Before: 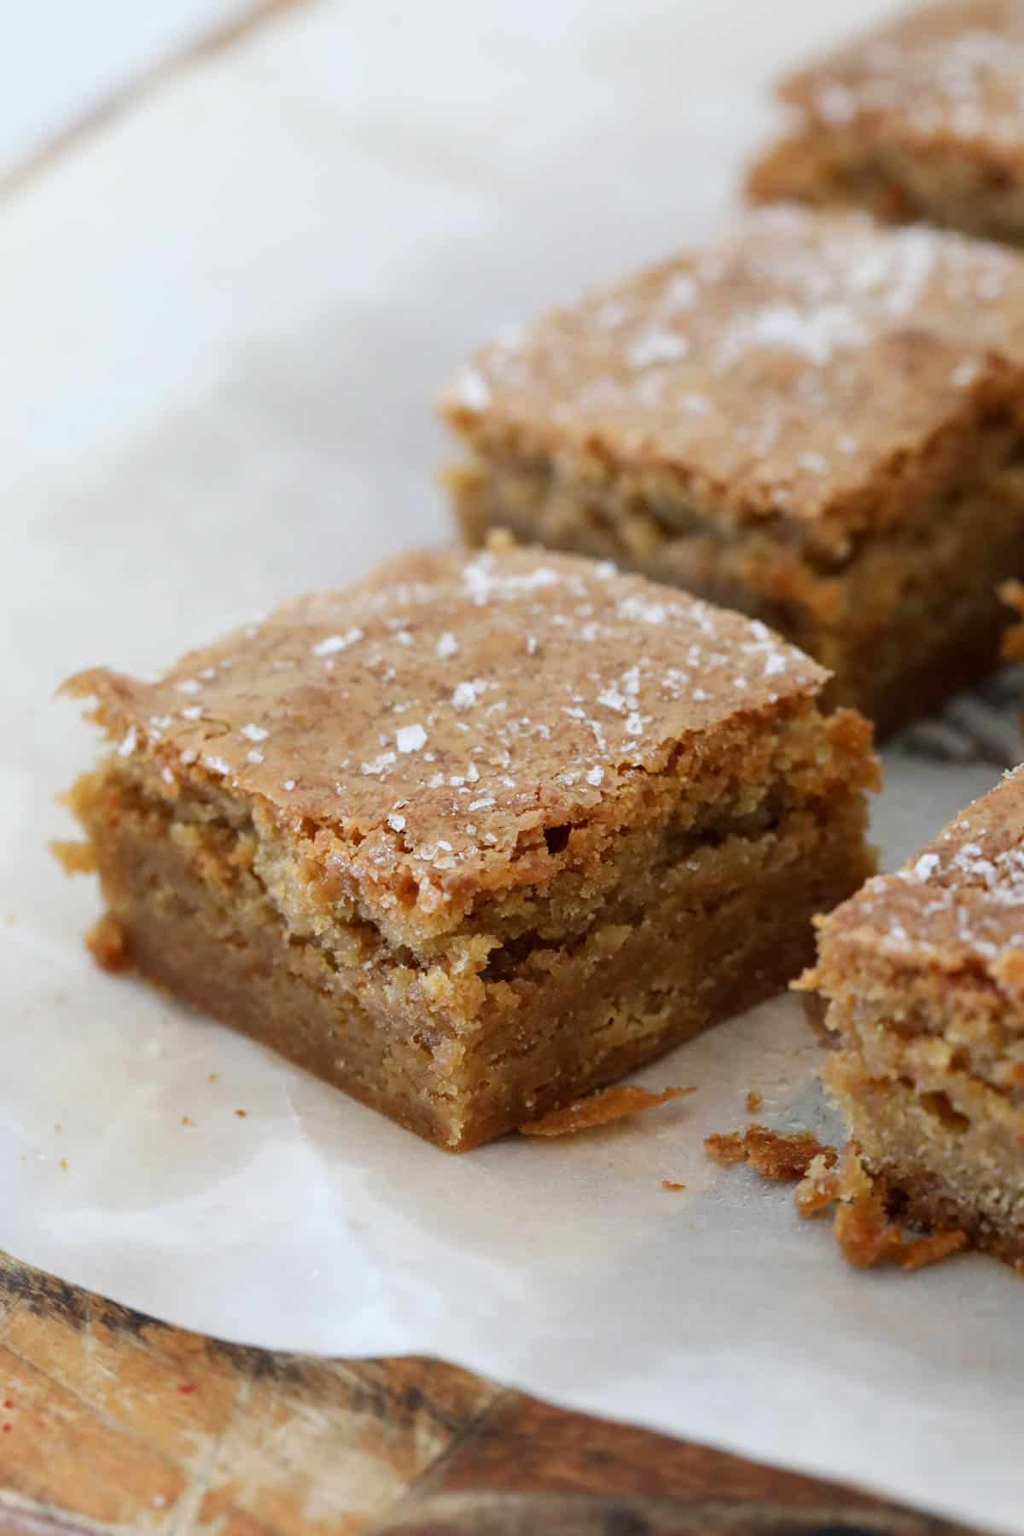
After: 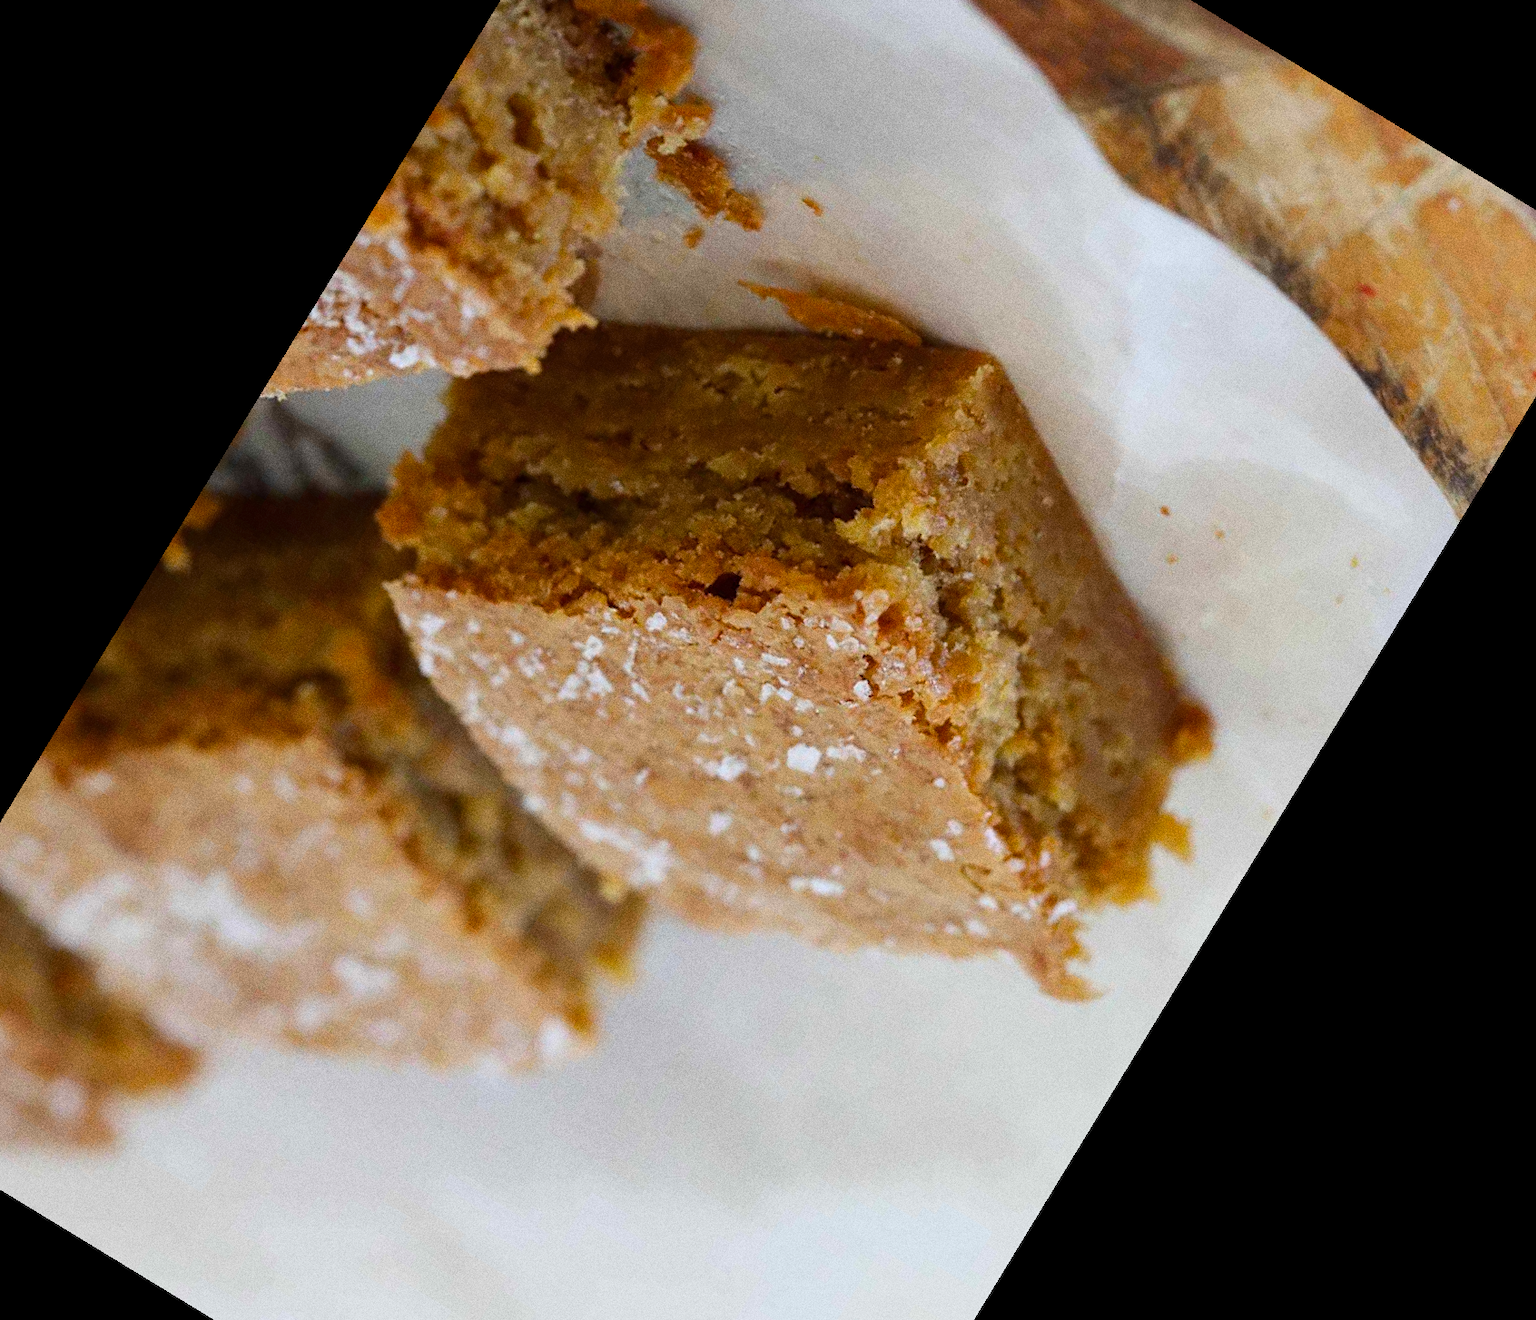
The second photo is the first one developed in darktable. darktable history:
color balance rgb: perceptual saturation grading › global saturation 20%, global vibrance 20%
grain: coarseness 0.09 ISO, strength 40%
exposure: exposure -0.157 EV, compensate highlight preservation false
crop and rotate: angle 148.68°, left 9.111%, top 15.603%, right 4.588%, bottom 17.041%
